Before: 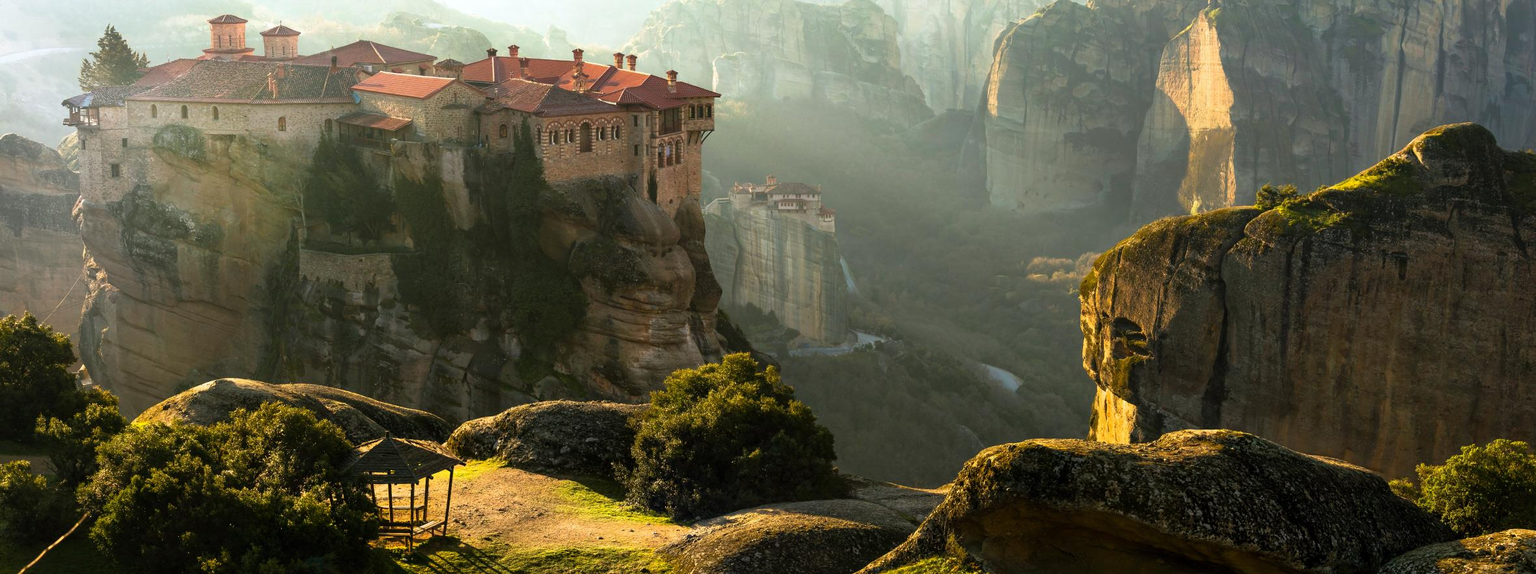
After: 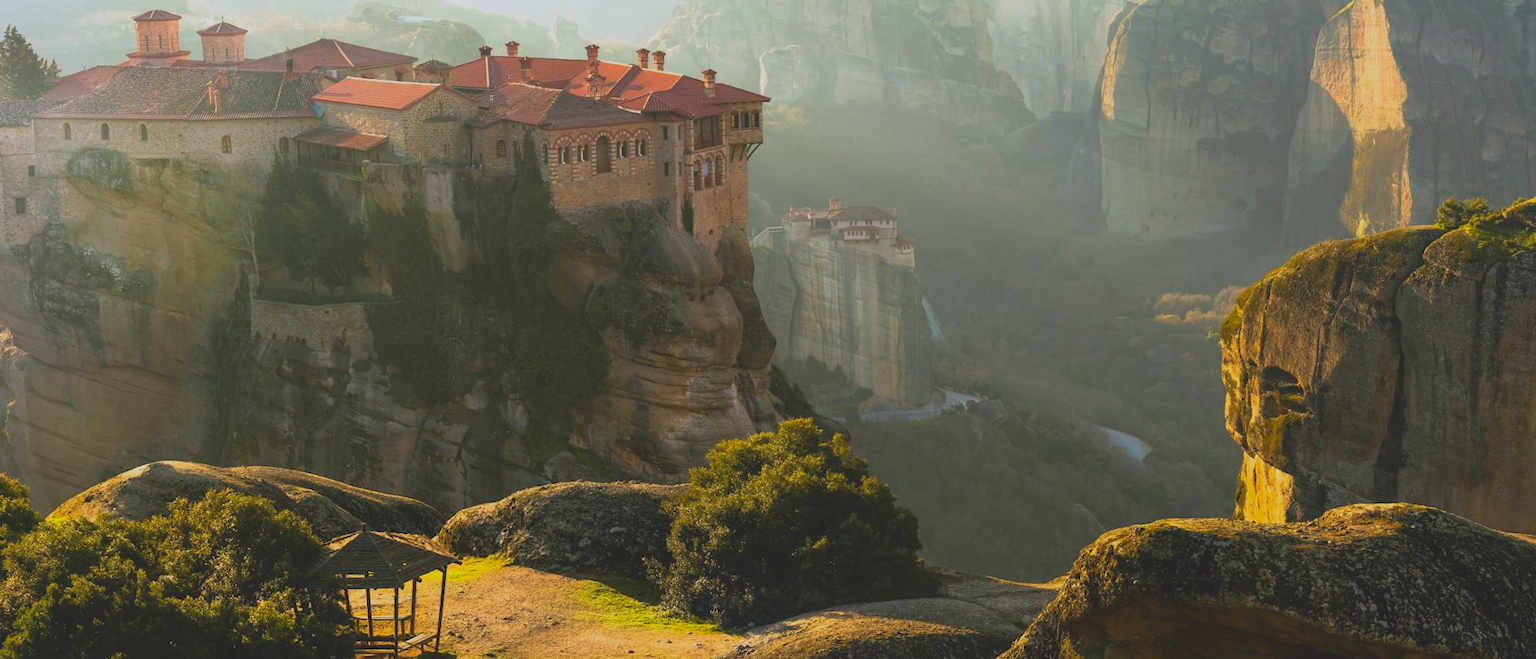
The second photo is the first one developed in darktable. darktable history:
crop and rotate: angle 1°, left 4.281%, top 0.642%, right 11.383%, bottom 2.486%
white balance: red 1.009, blue 1.027
color correction: highlights a* -0.137, highlights b* 0.137
contrast brightness saturation: contrast -0.28
